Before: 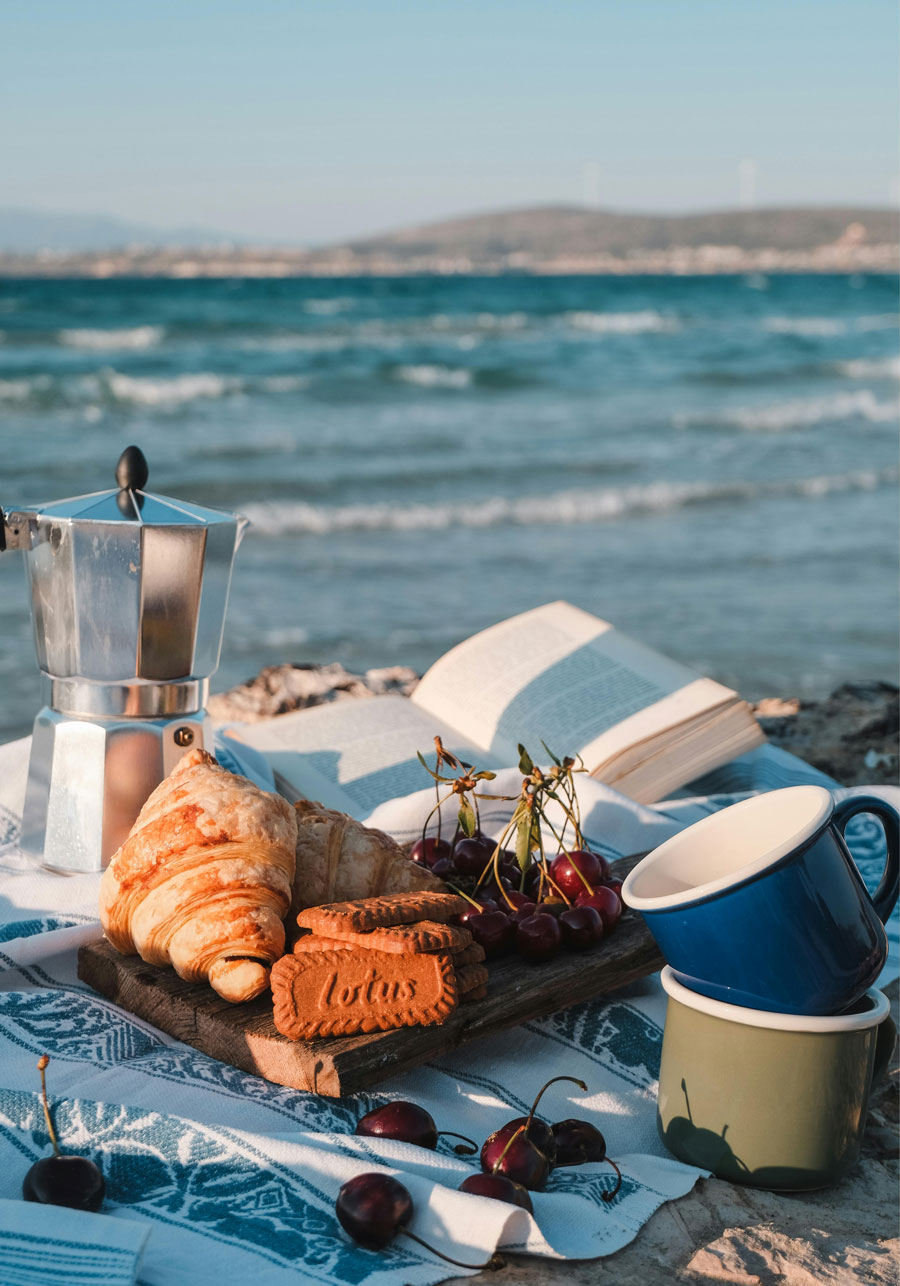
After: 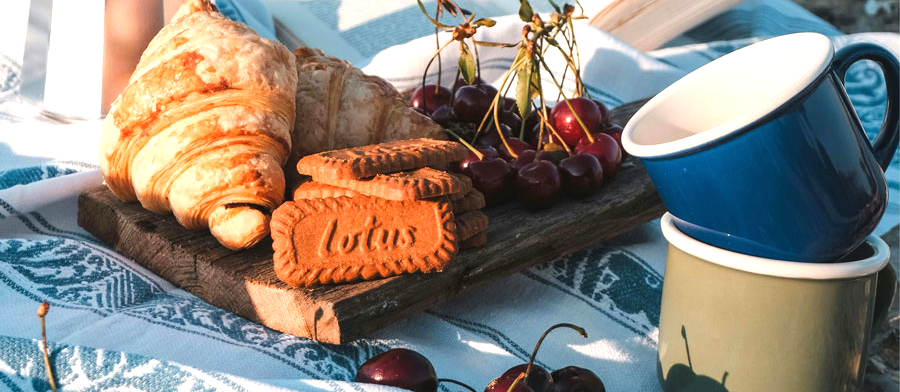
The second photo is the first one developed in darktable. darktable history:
crop and rotate: top 58.576%, bottom 10.94%
exposure: black level correction 0, exposure 0.698 EV, compensate highlight preservation false
